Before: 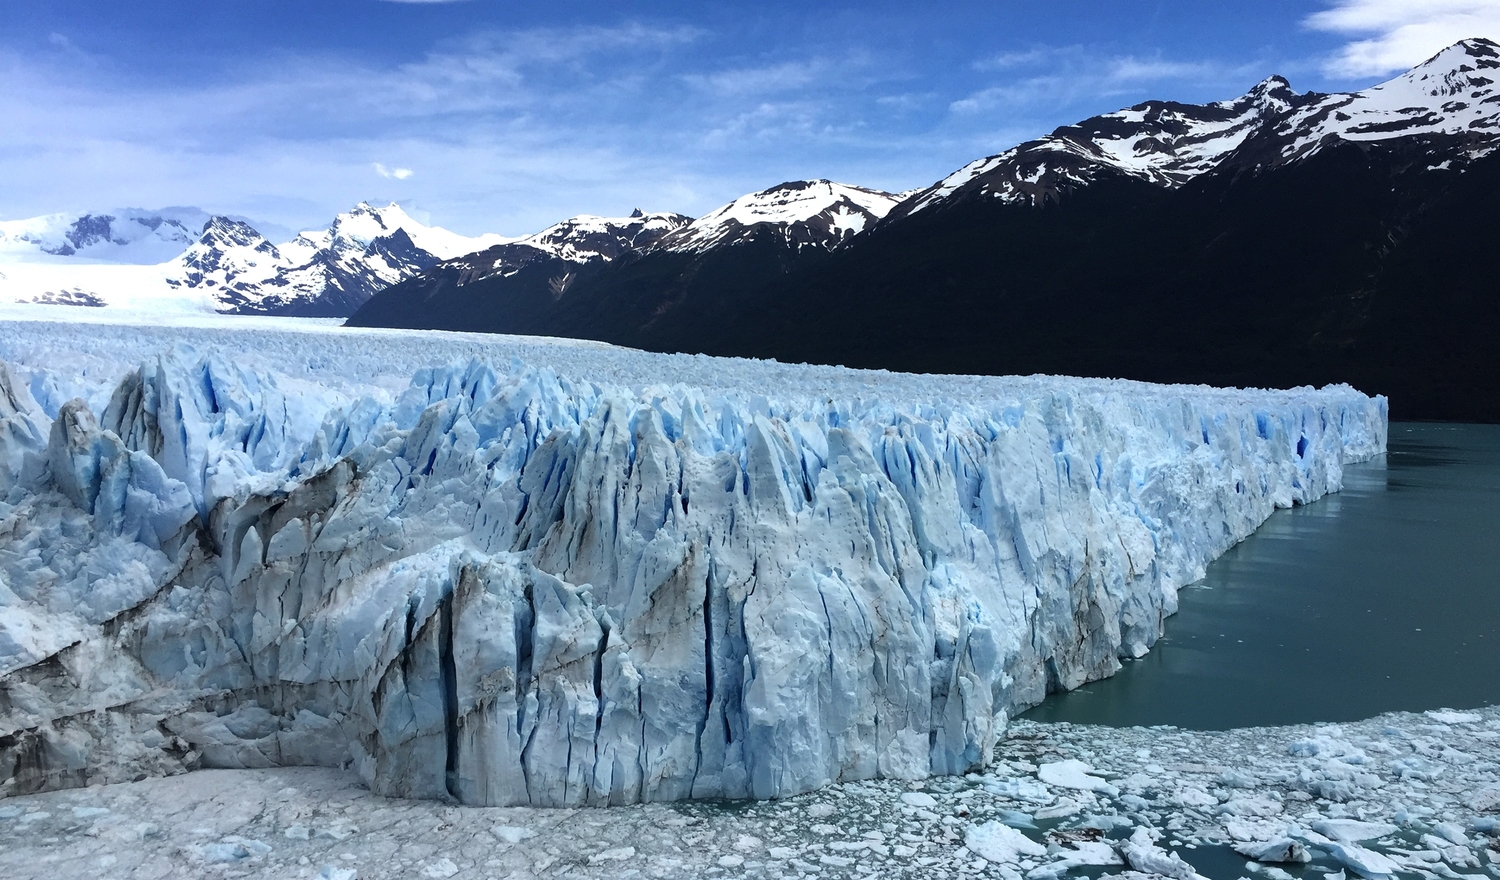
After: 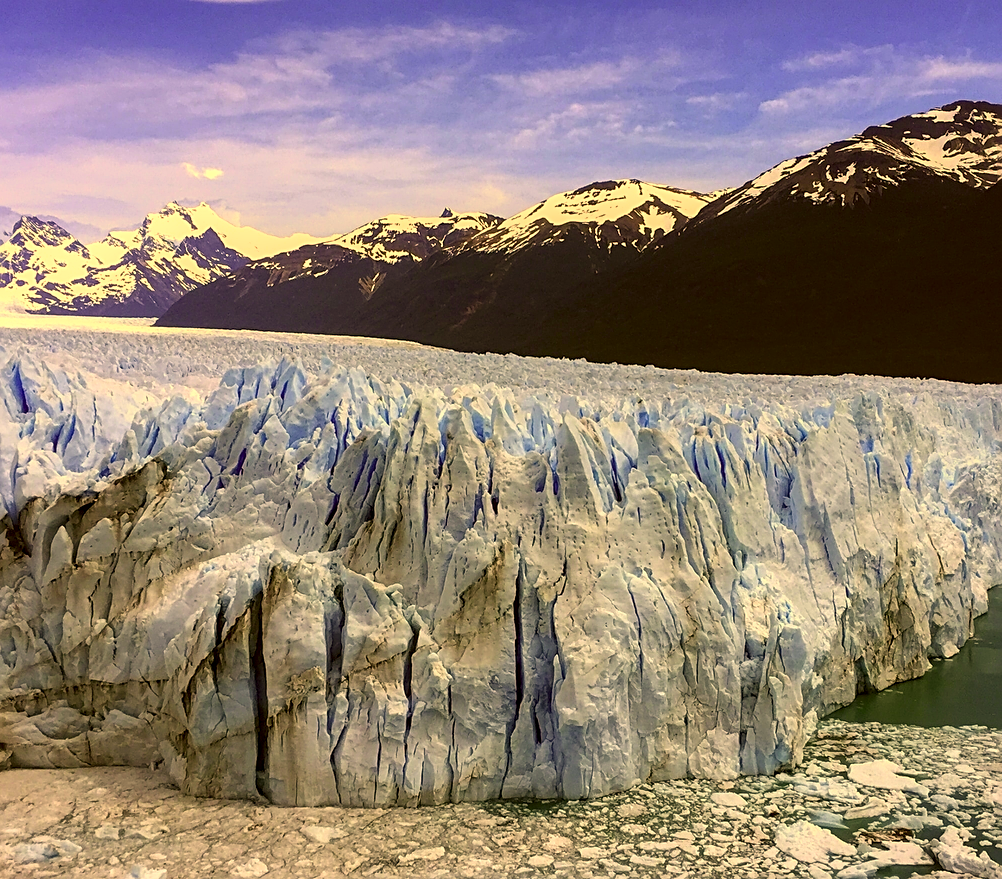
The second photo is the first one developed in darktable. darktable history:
local contrast: detail 130%
crop and rotate: left 12.67%, right 20.517%
sharpen: on, module defaults
color correction: highlights a* 11.01, highlights b* 30.73, shadows a* 2.81, shadows b* 17.28, saturation 1.72
